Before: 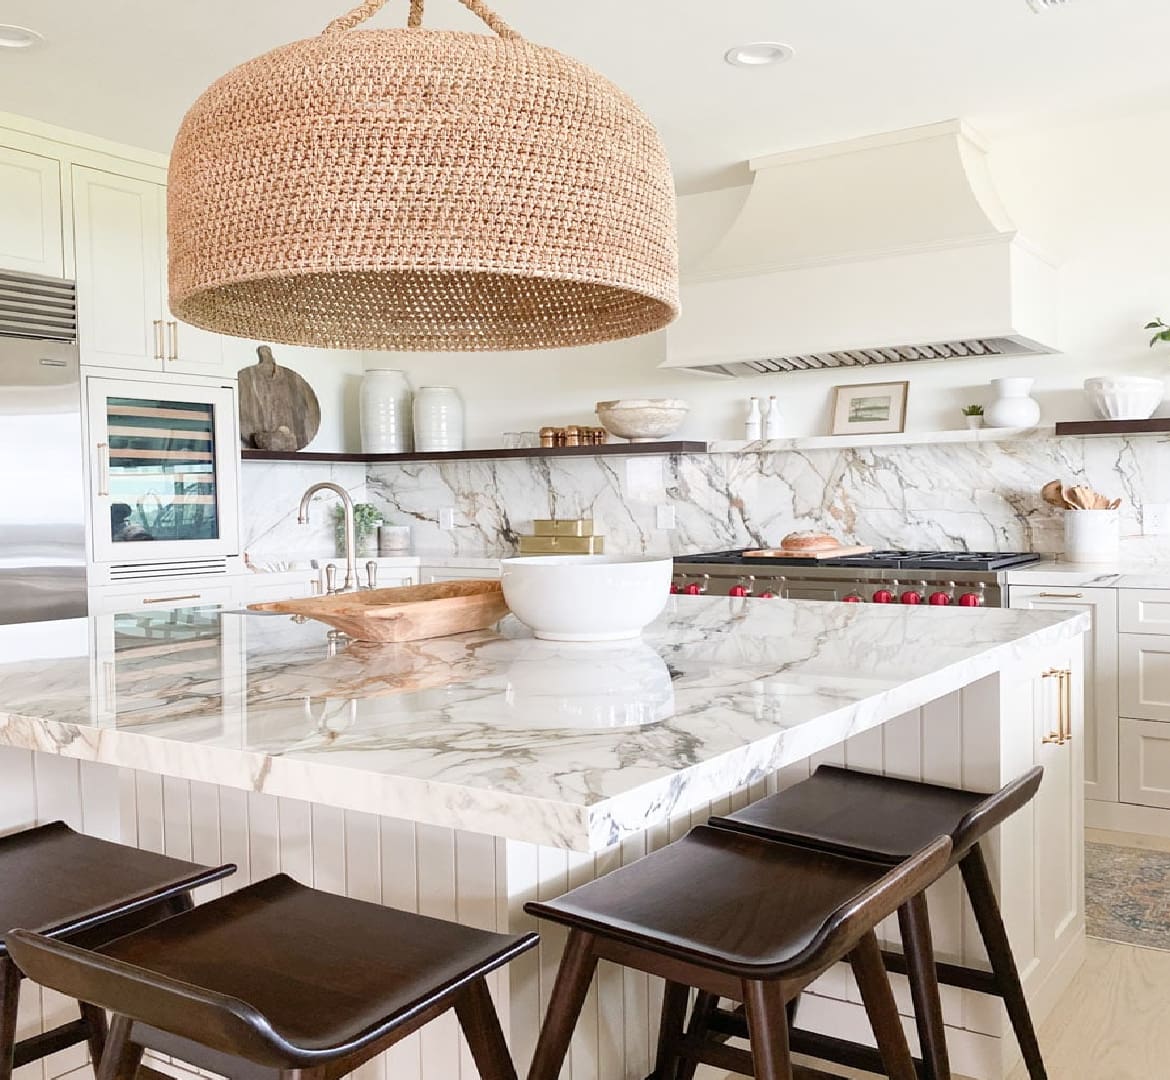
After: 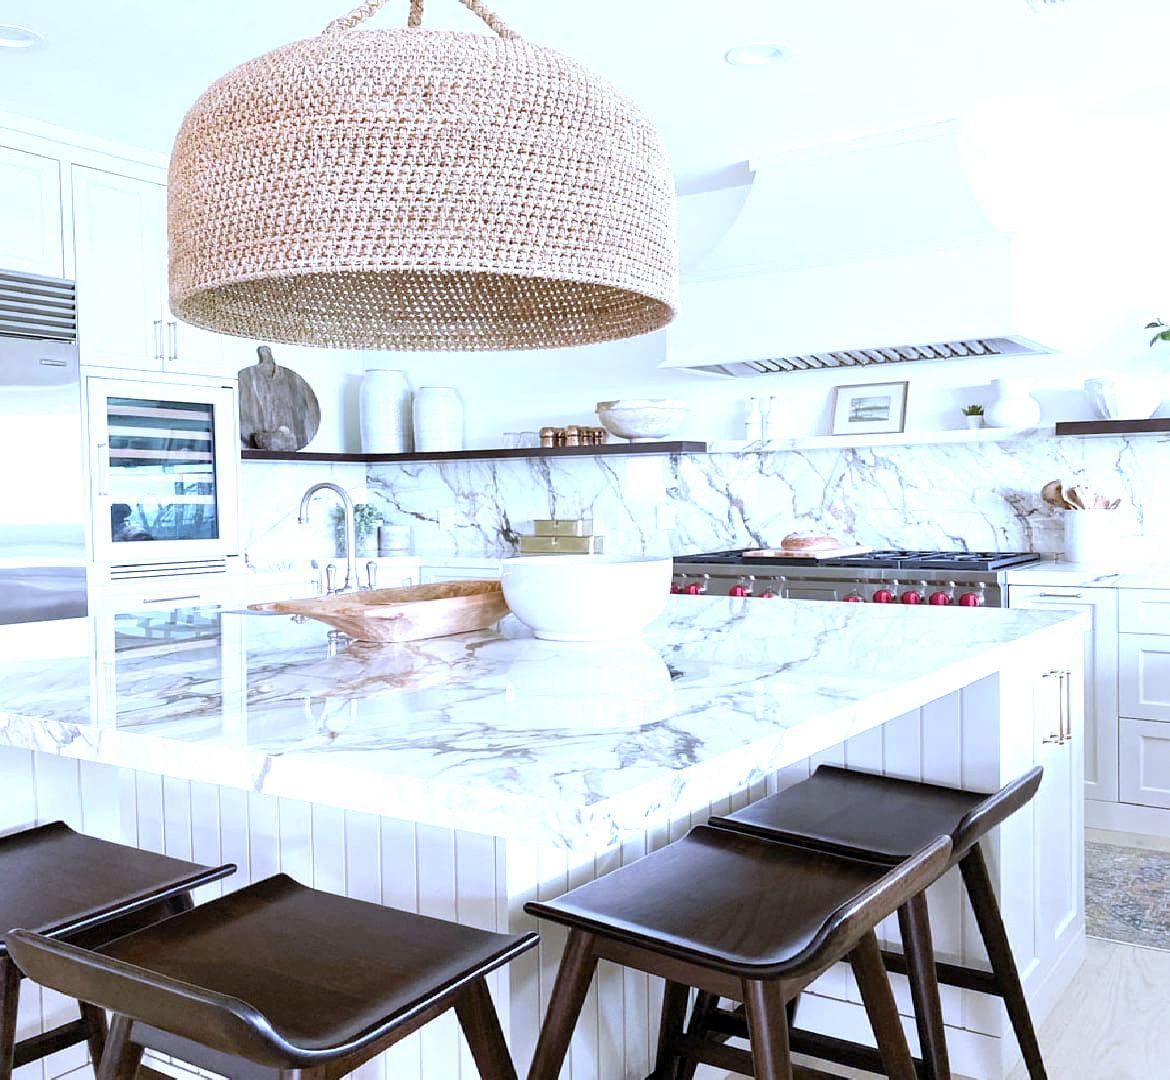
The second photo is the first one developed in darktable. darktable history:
white balance: red 0.871, blue 1.249
exposure: black level correction 0, exposure 0.5 EV, compensate highlight preservation false
levels: levels [0.031, 0.5, 0.969]
